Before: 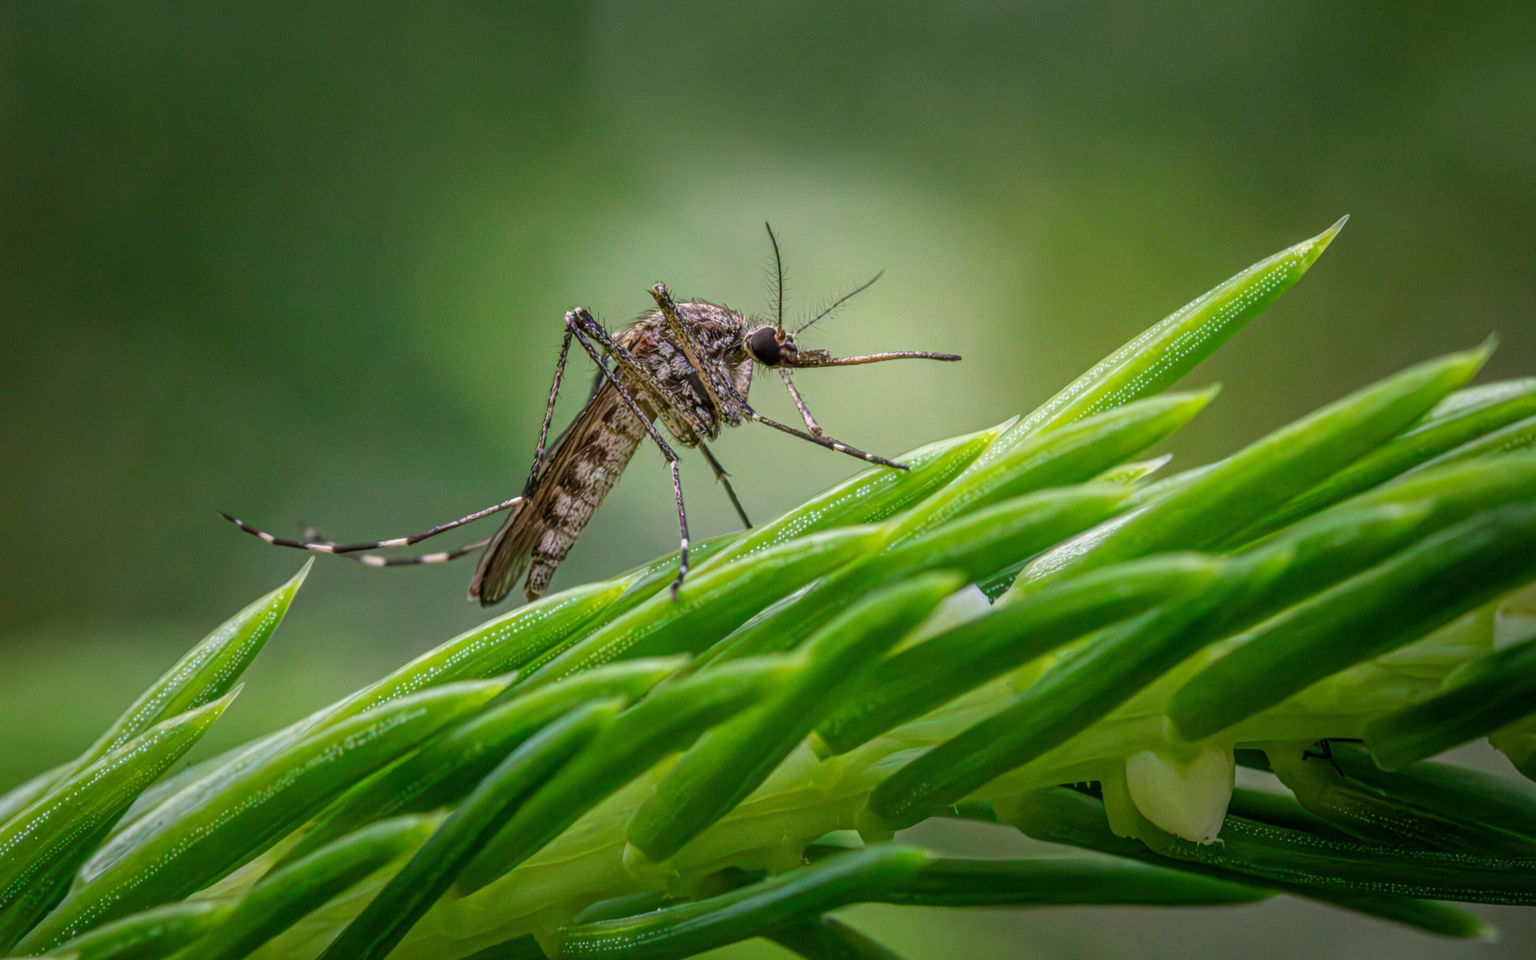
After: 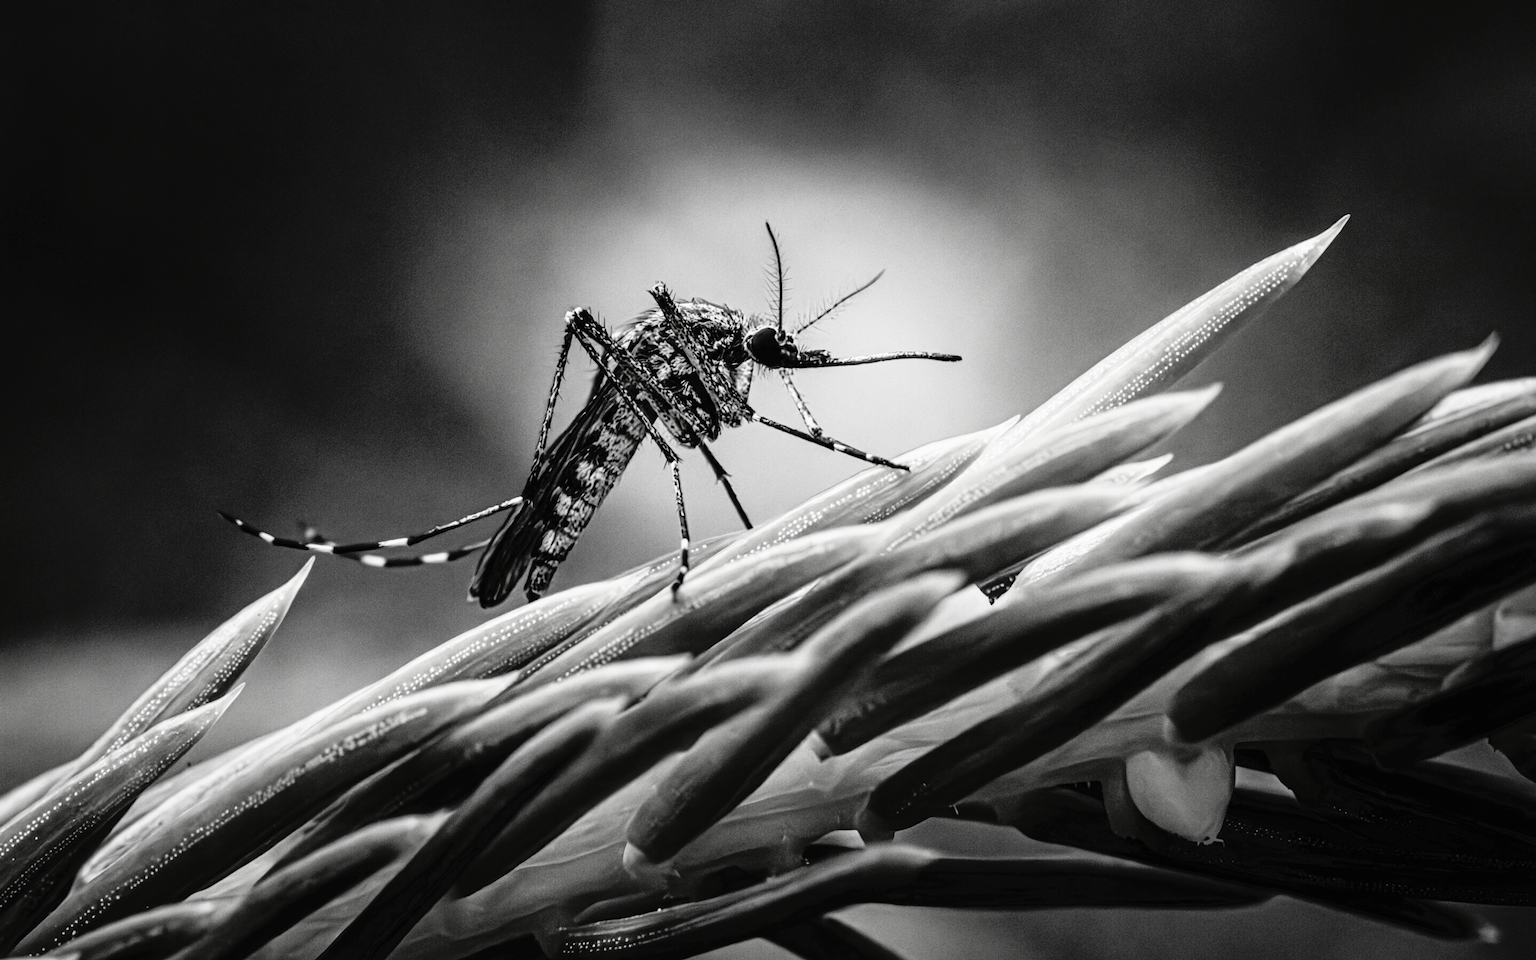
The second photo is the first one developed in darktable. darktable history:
exposure: black level correction 0.001, compensate highlight preservation false
tone curve: curves: ch0 [(0, 0) (0.003, 0.03) (0.011, 0.022) (0.025, 0.018) (0.044, 0.031) (0.069, 0.035) (0.1, 0.04) (0.136, 0.046) (0.177, 0.063) (0.224, 0.087) (0.277, 0.15) (0.335, 0.252) (0.399, 0.354) (0.468, 0.475) (0.543, 0.602) (0.623, 0.73) (0.709, 0.856) (0.801, 0.945) (0.898, 0.987) (1, 1)], color space Lab, independent channels, preserve colors none
filmic rgb: black relative exposure -5.15 EV, white relative exposure 3.54 EV, hardness 3.17, contrast 1.405, highlights saturation mix -49.59%, preserve chrominance no, color science v4 (2020), contrast in shadows soft
